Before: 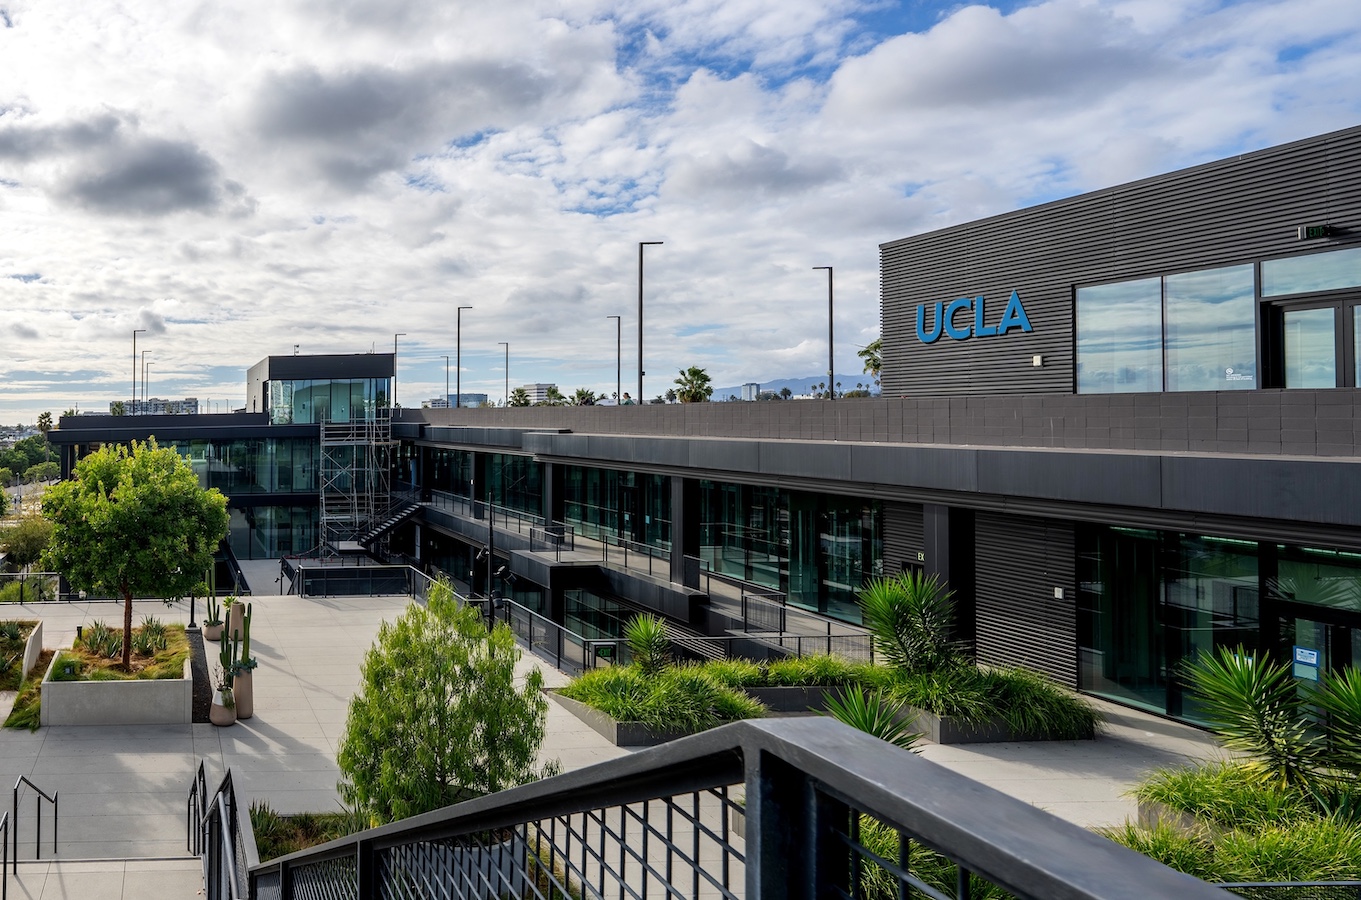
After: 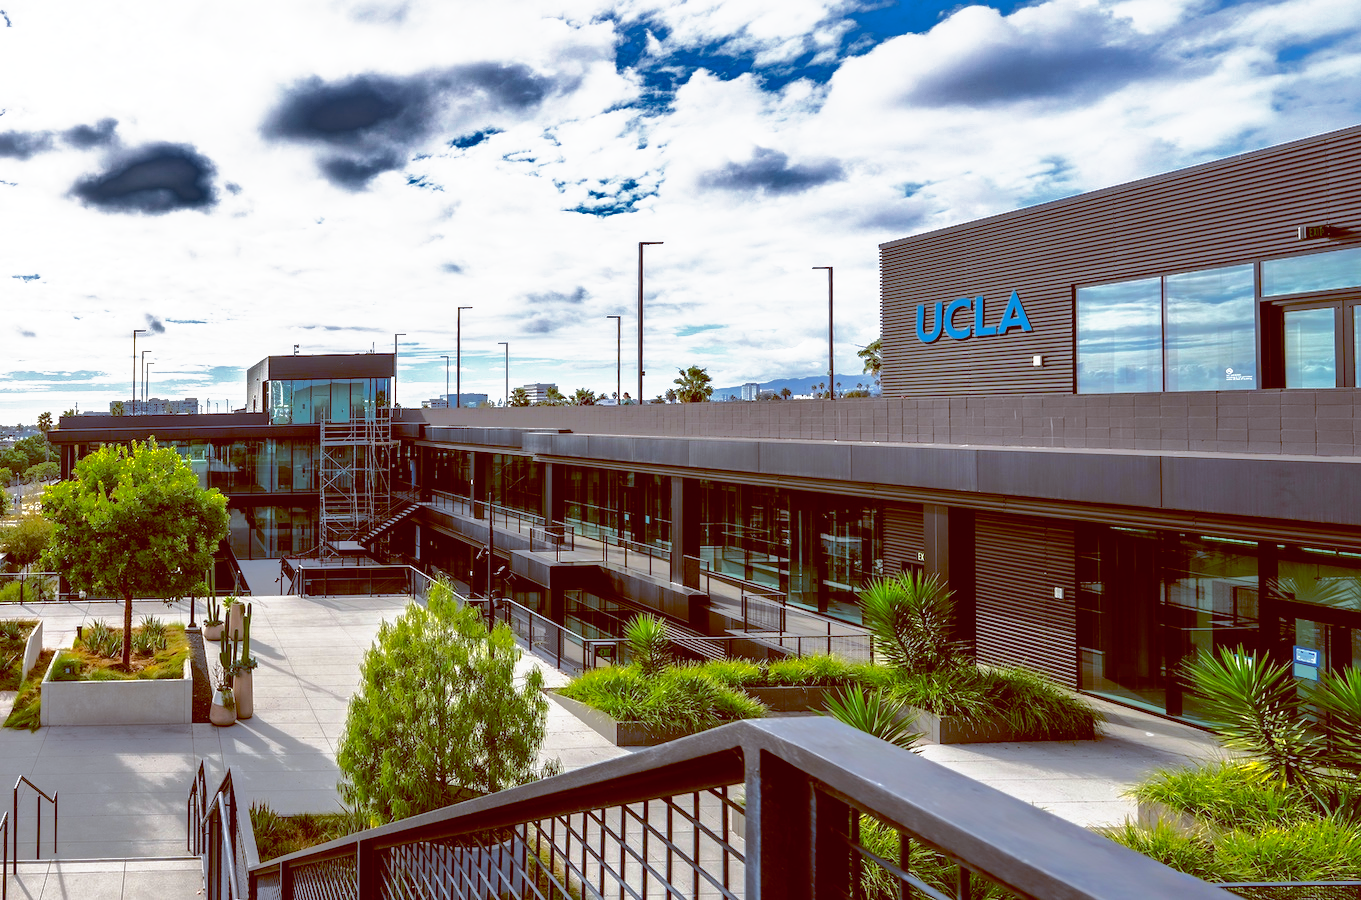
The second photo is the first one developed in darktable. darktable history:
color balance: lift [1, 1.015, 1.004, 0.985], gamma [1, 0.958, 0.971, 1.042], gain [1, 0.956, 0.977, 1.044]
shadows and highlights: shadows 38.43, highlights -74.54
tone curve: curves: ch0 [(0, 0) (0.003, 0.032) (0.011, 0.036) (0.025, 0.049) (0.044, 0.075) (0.069, 0.112) (0.1, 0.151) (0.136, 0.197) (0.177, 0.241) (0.224, 0.295) (0.277, 0.355) (0.335, 0.429) (0.399, 0.512) (0.468, 0.607) (0.543, 0.702) (0.623, 0.796) (0.709, 0.903) (0.801, 0.987) (0.898, 0.997) (1, 1)], preserve colors none
